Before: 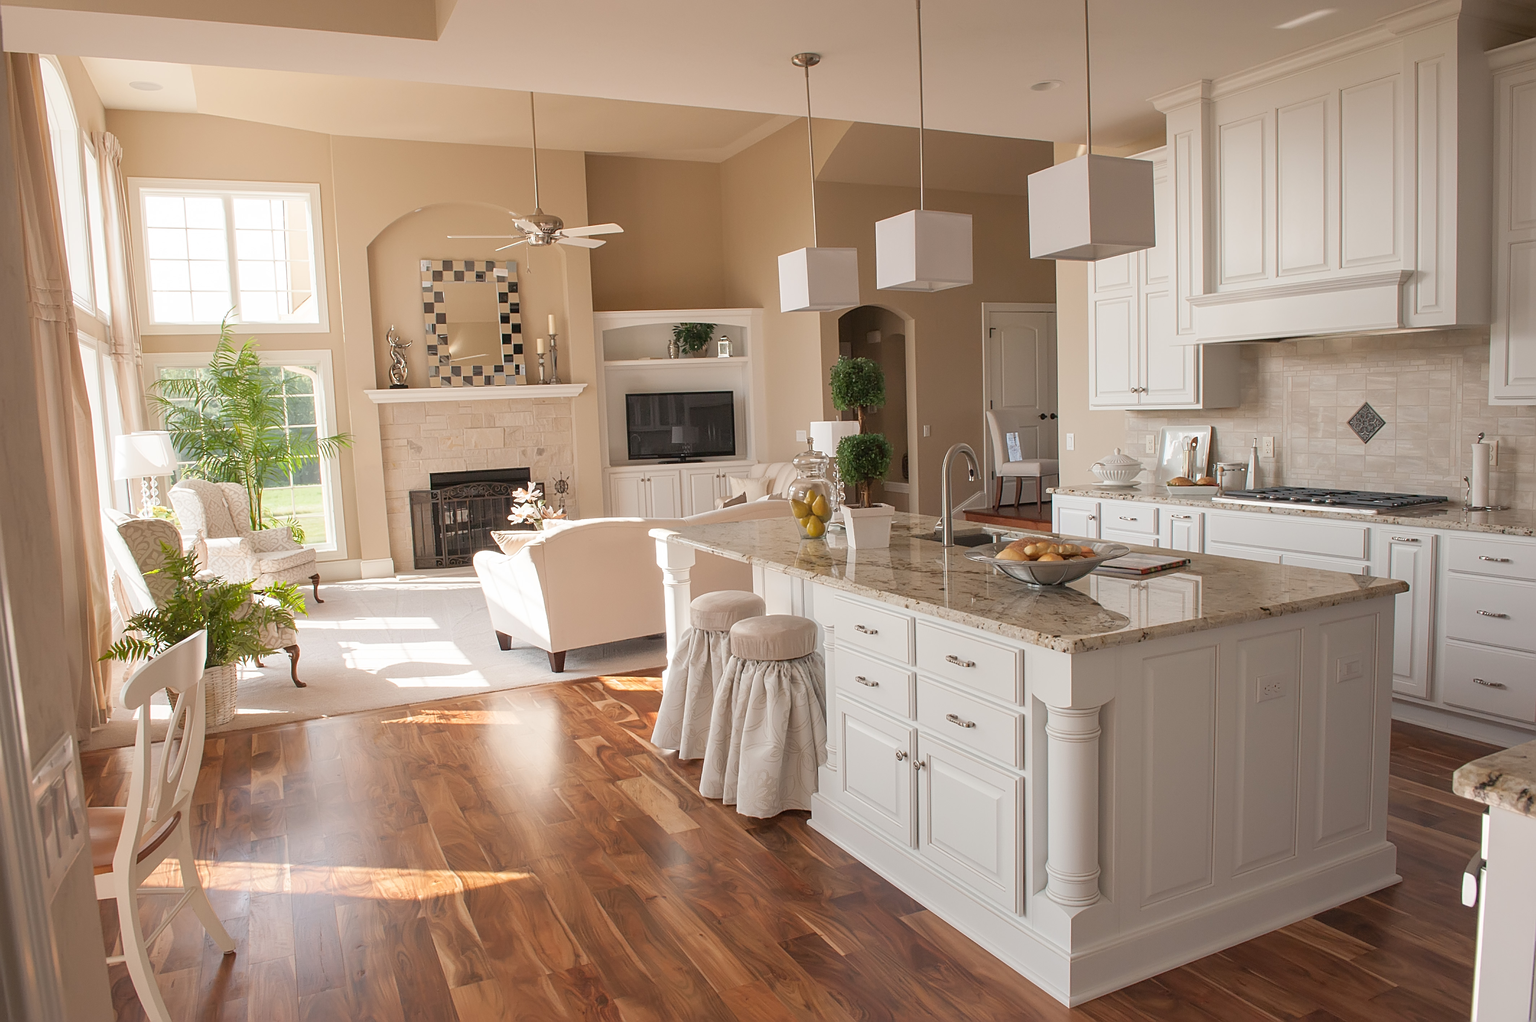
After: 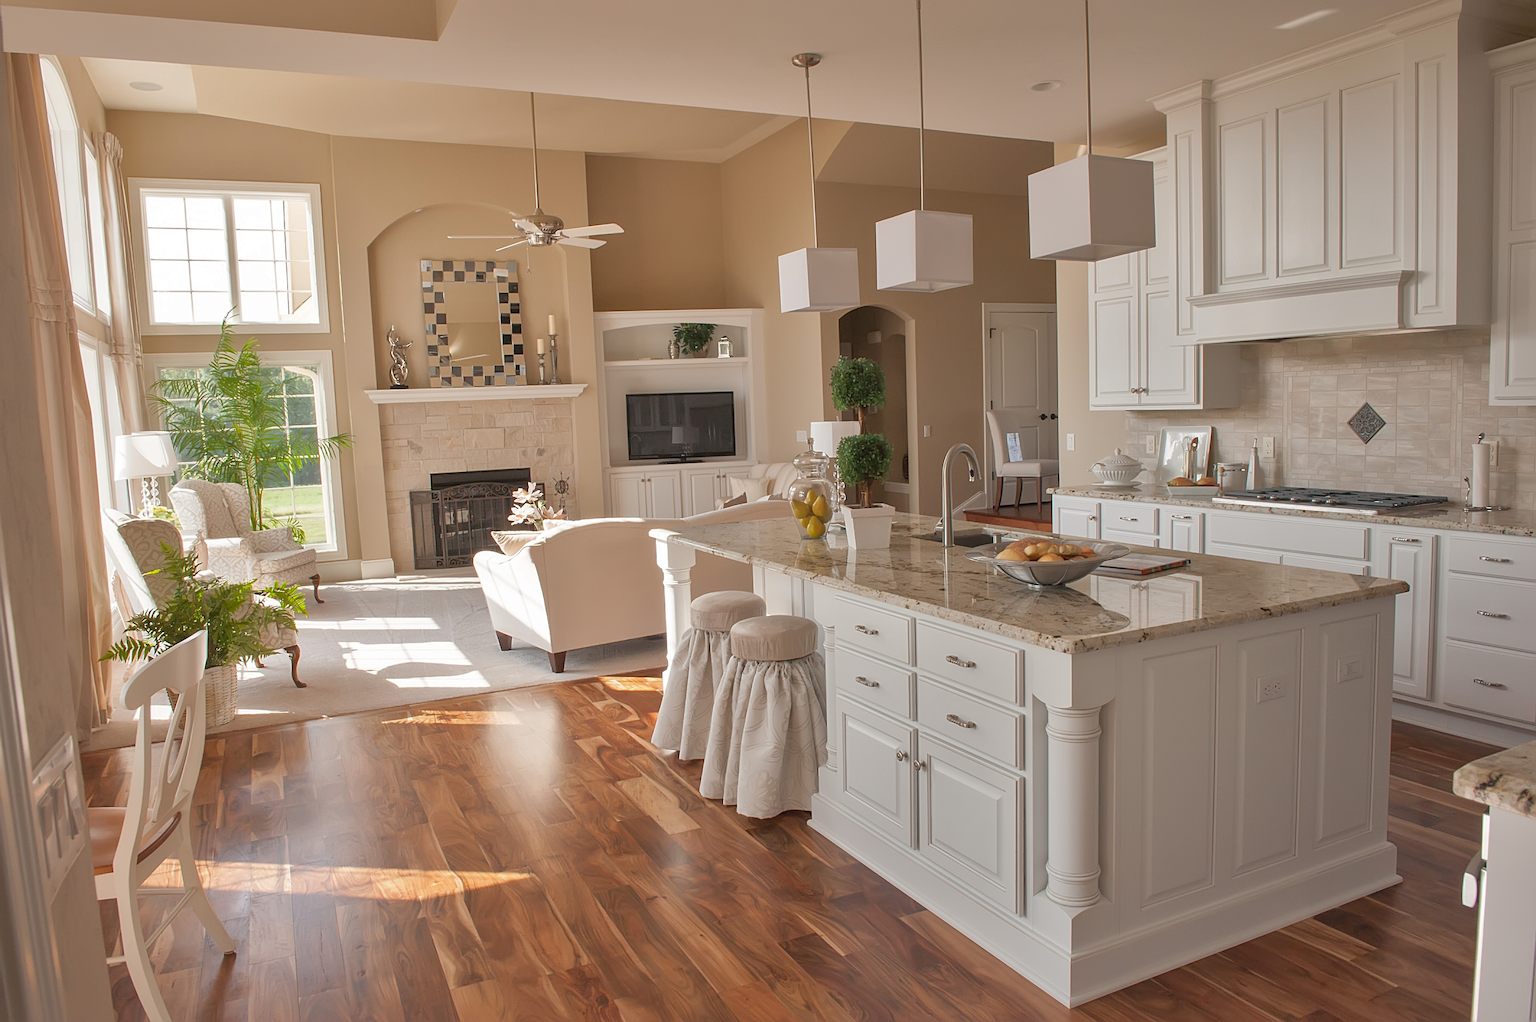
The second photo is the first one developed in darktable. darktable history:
shadows and highlights: highlights -59.82
